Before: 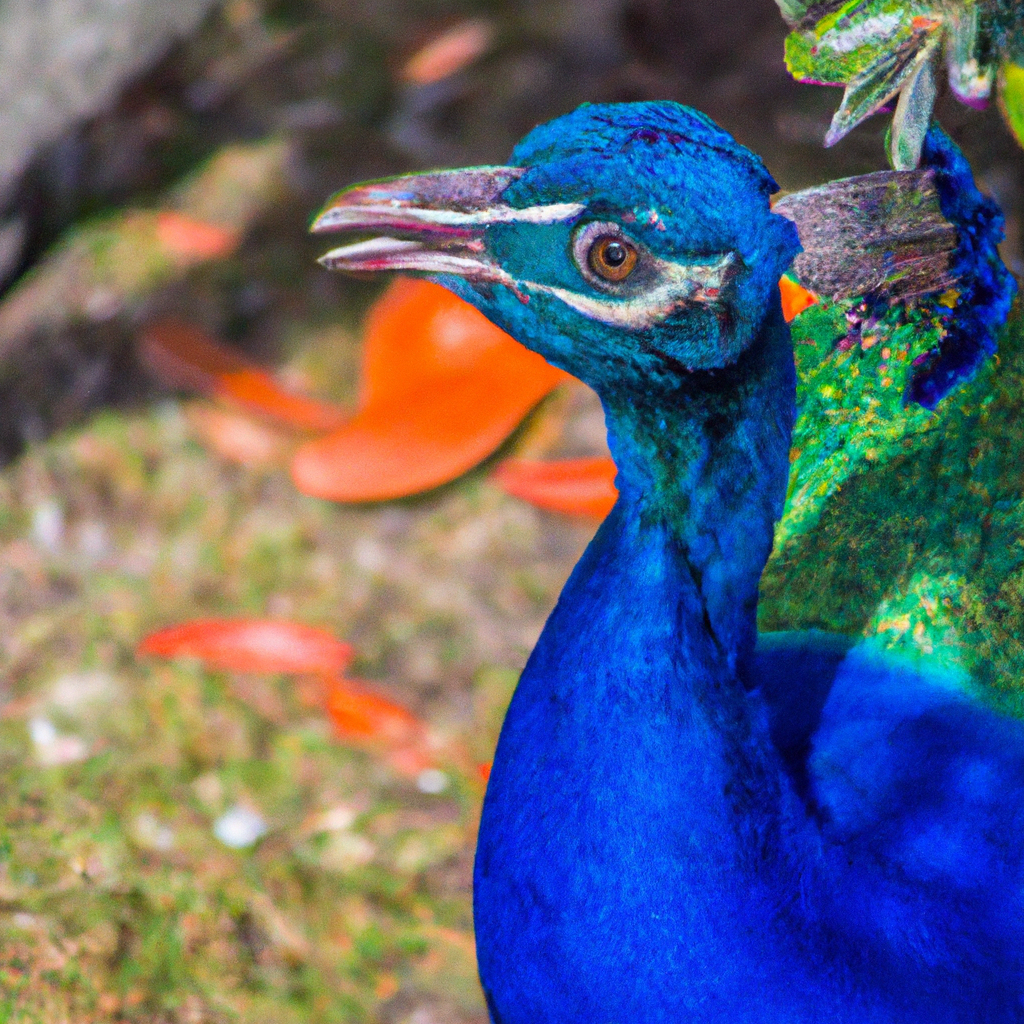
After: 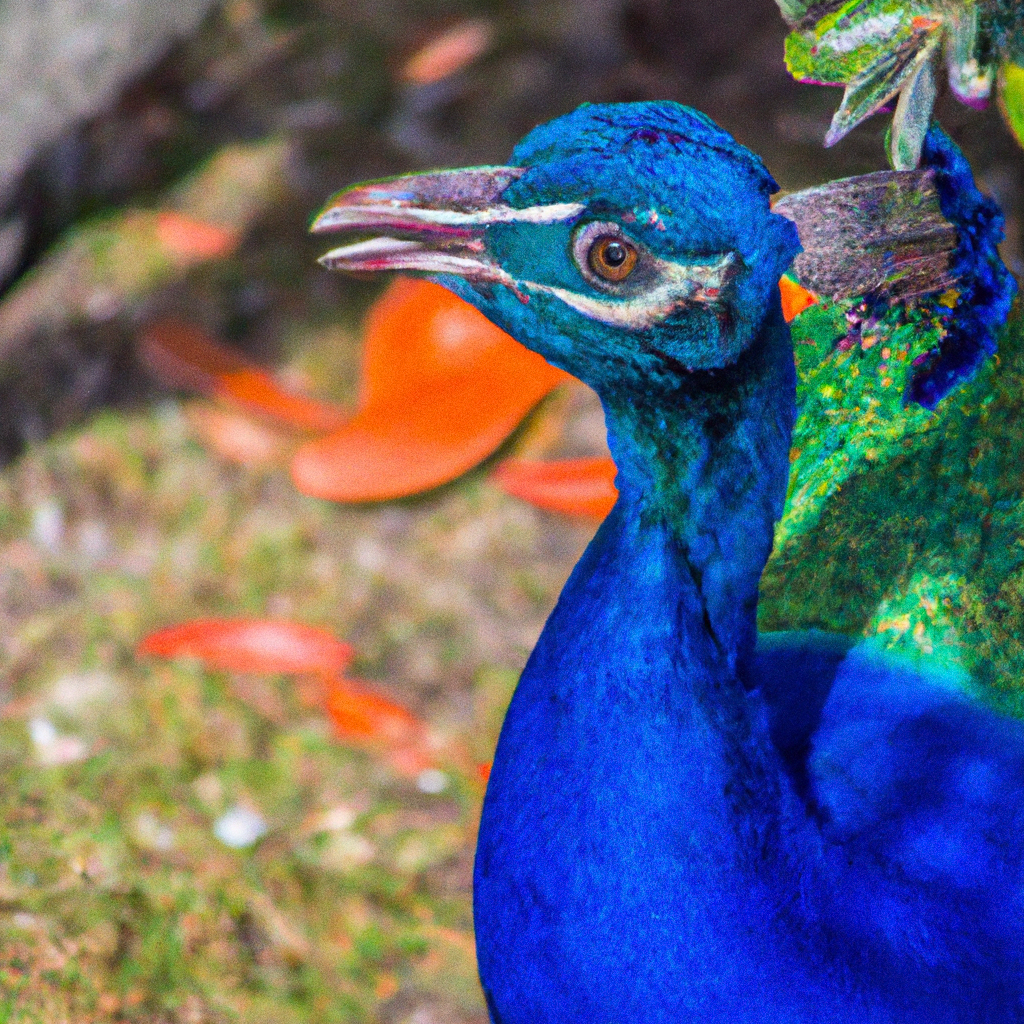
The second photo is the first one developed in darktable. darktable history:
grain: on, module defaults
